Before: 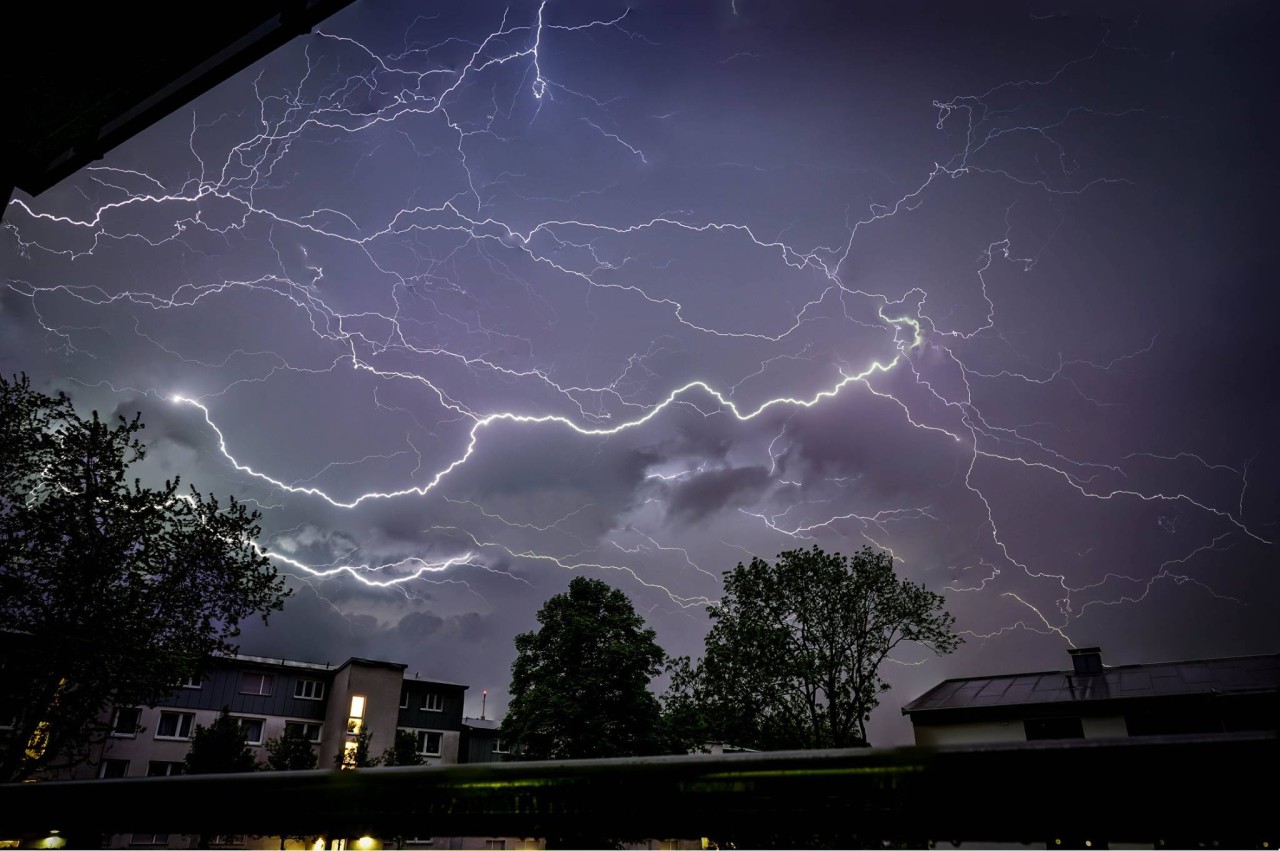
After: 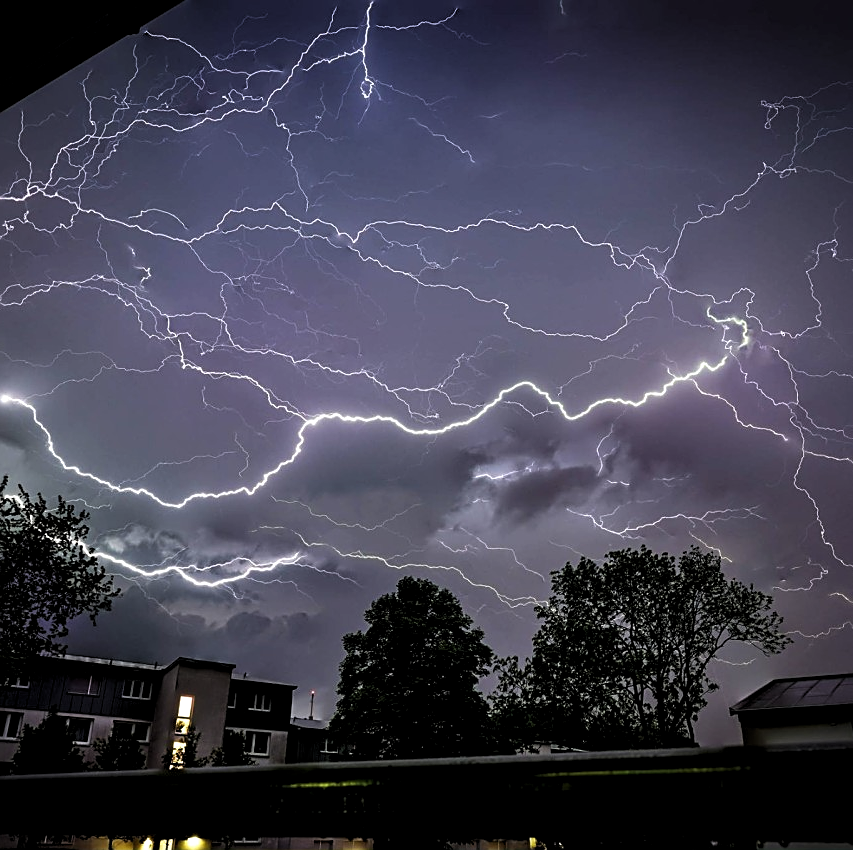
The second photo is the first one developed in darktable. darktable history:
levels: levels [0.052, 0.496, 0.908]
crop and rotate: left 13.47%, right 19.886%
sharpen: on, module defaults
